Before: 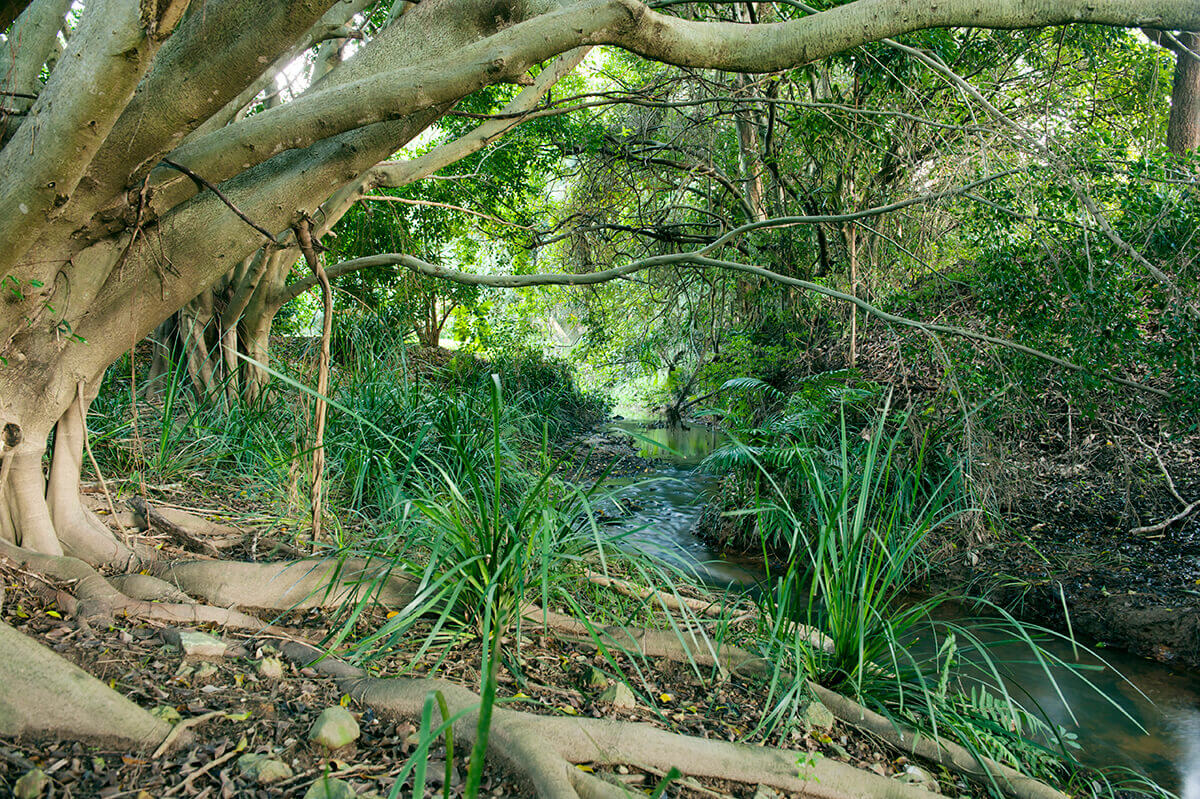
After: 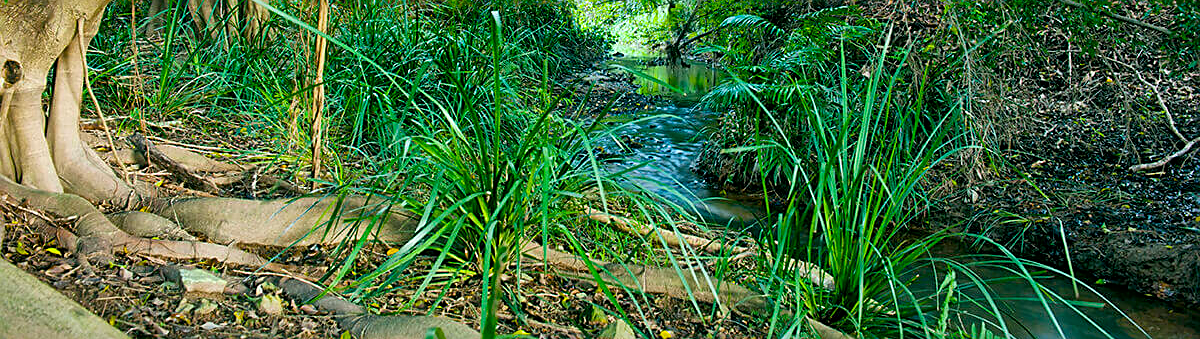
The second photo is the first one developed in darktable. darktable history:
crop: top 45.439%, bottom 12.122%
local contrast: mode bilateral grid, contrast 20, coarseness 20, detail 150%, midtone range 0.2
color calibration: gray › normalize channels true, x 0.355, y 0.367, temperature 4724.65 K, gamut compression 0.014
color balance rgb: perceptual saturation grading › global saturation 49.441%, global vibrance 20%
sharpen: on, module defaults
